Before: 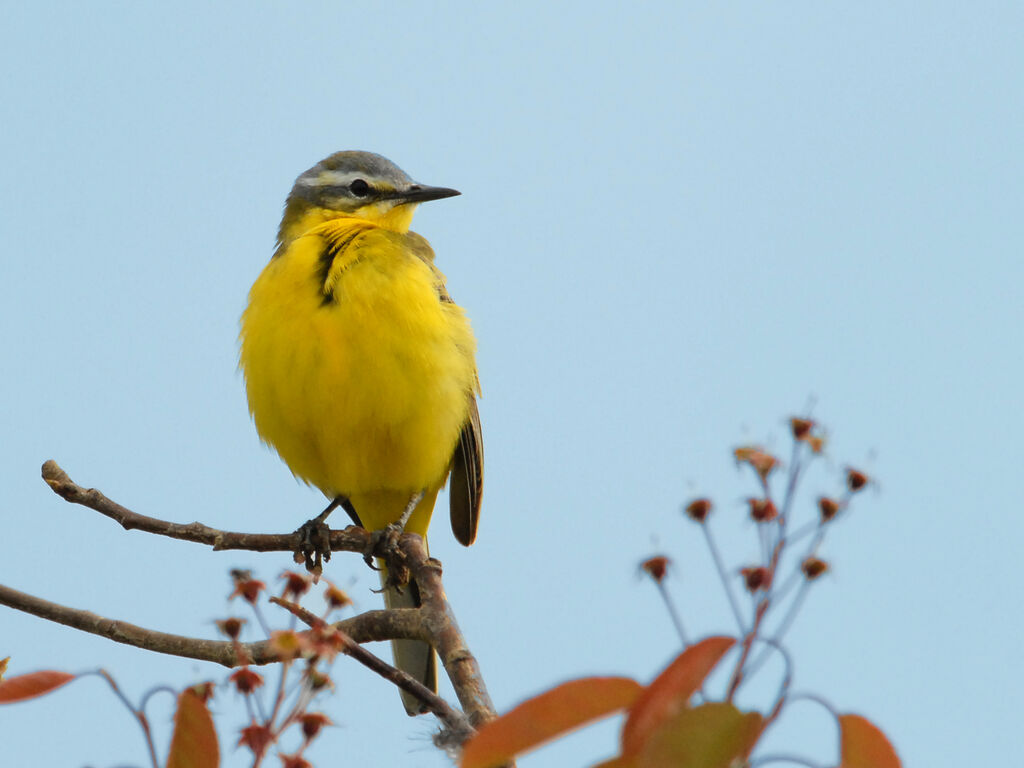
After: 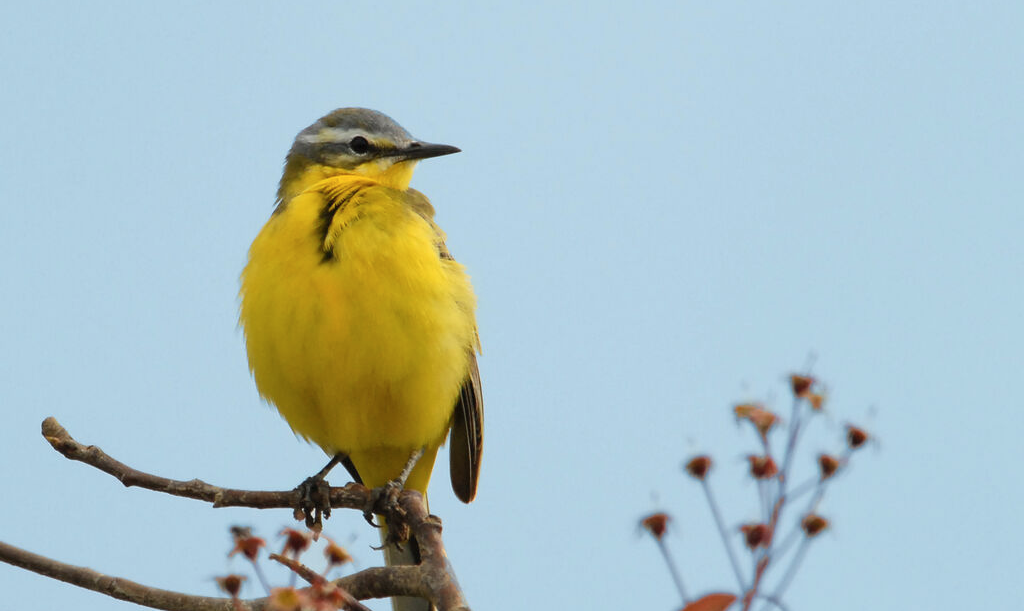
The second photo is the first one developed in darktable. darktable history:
contrast brightness saturation: saturation -0.049
crop and rotate: top 5.658%, bottom 14.772%
